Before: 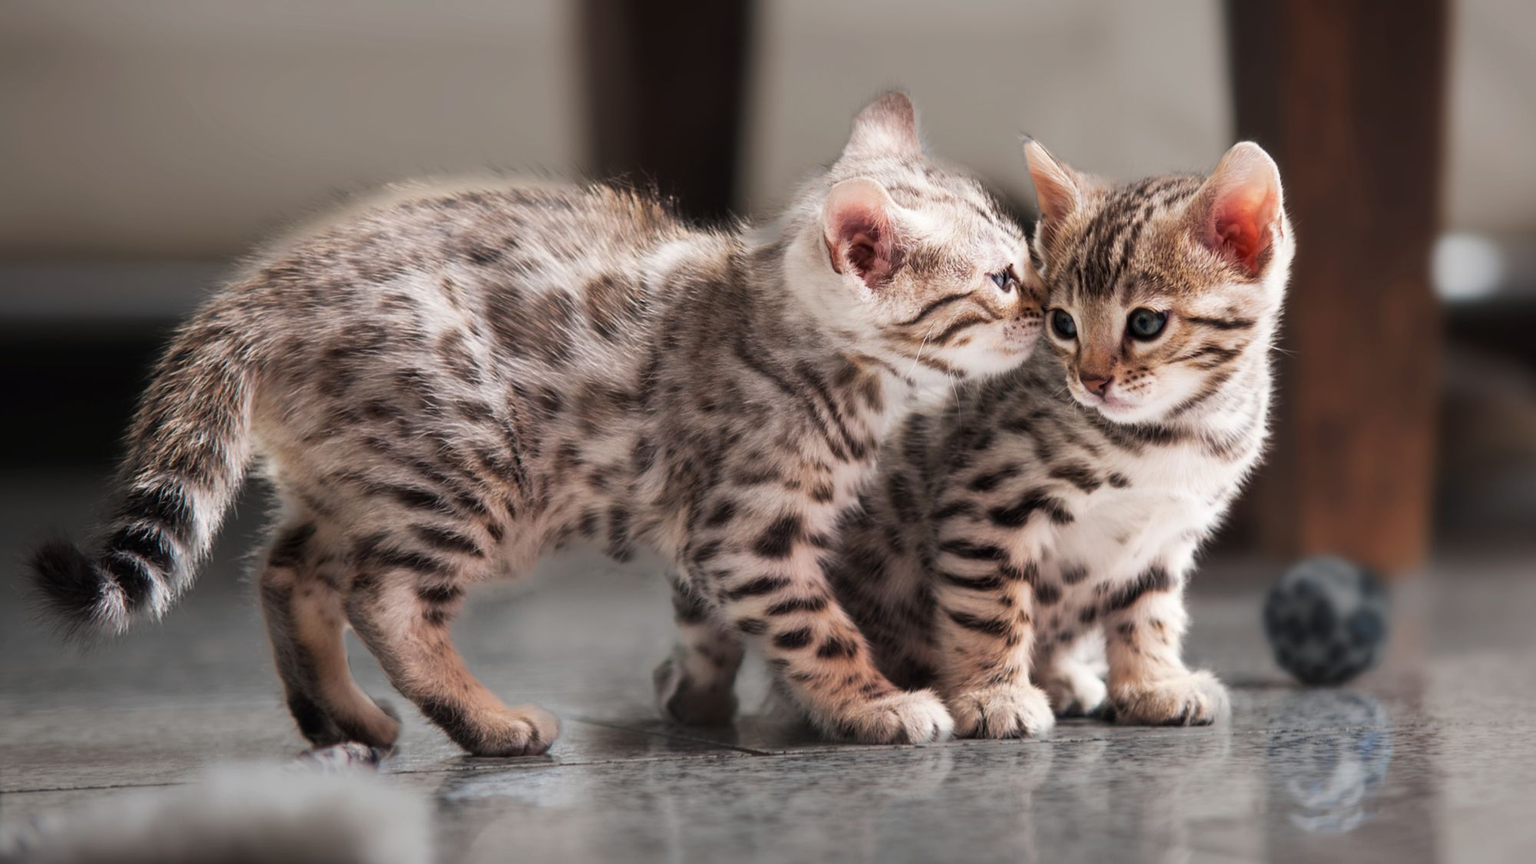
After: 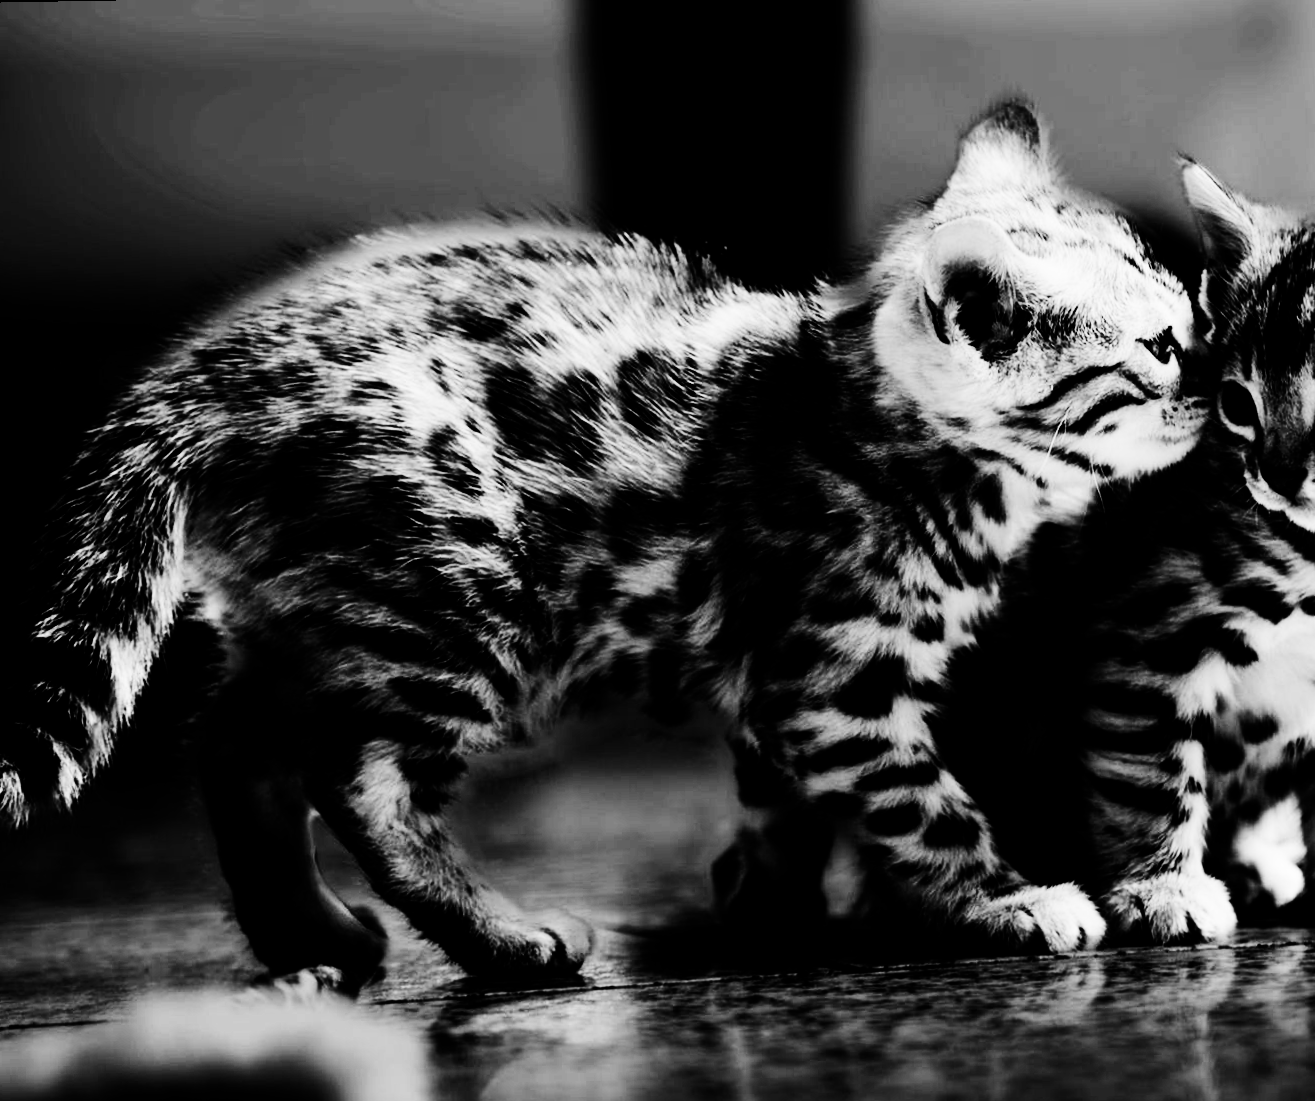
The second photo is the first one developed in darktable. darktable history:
rotate and perspective: rotation -1°, crop left 0.011, crop right 0.989, crop top 0.025, crop bottom 0.975
crop and rotate: left 6.617%, right 26.717%
contrast brightness saturation: contrast 0.77, brightness -1, saturation 1
monochrome: a -4.13, b 5.16, size 1
